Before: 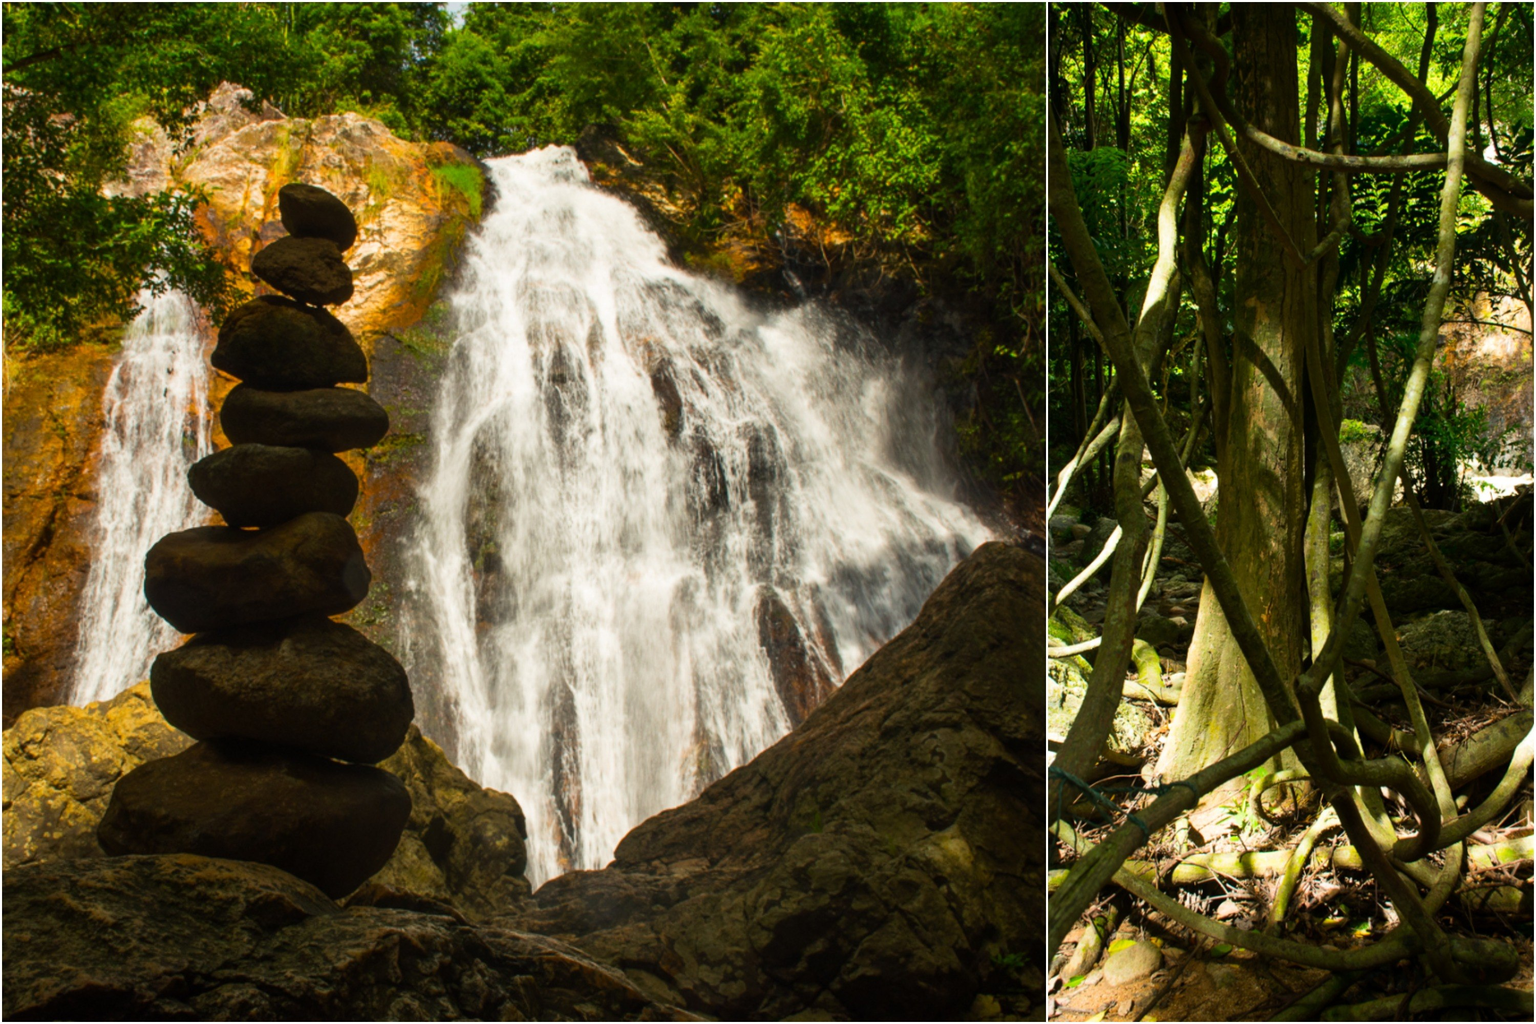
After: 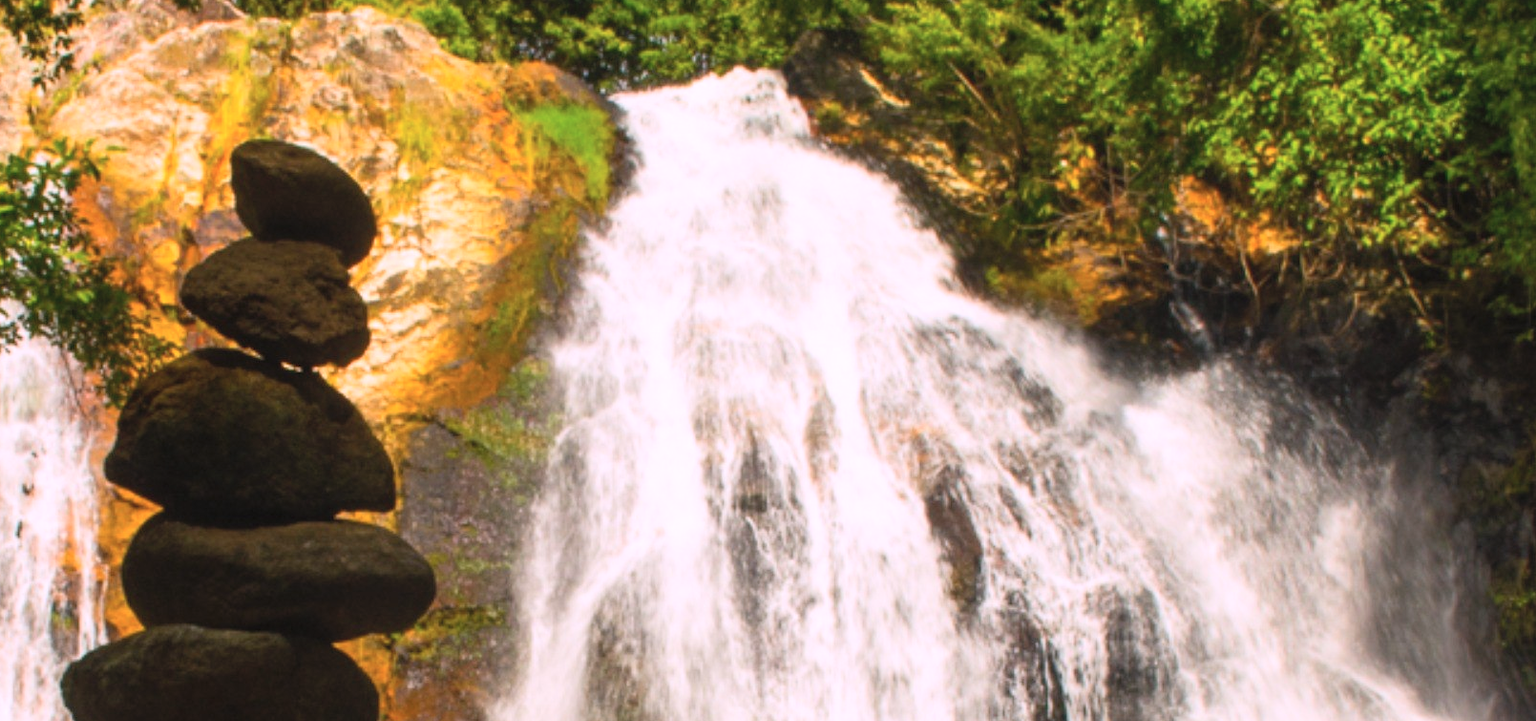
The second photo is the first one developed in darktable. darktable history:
crop: left 10.121%, top 10.631%, right 36.218%, bottom 51.526%
contrast brightness saturation: contrast 0.14, brightness 0.21
white balance: red 1.066, blue 1.119
